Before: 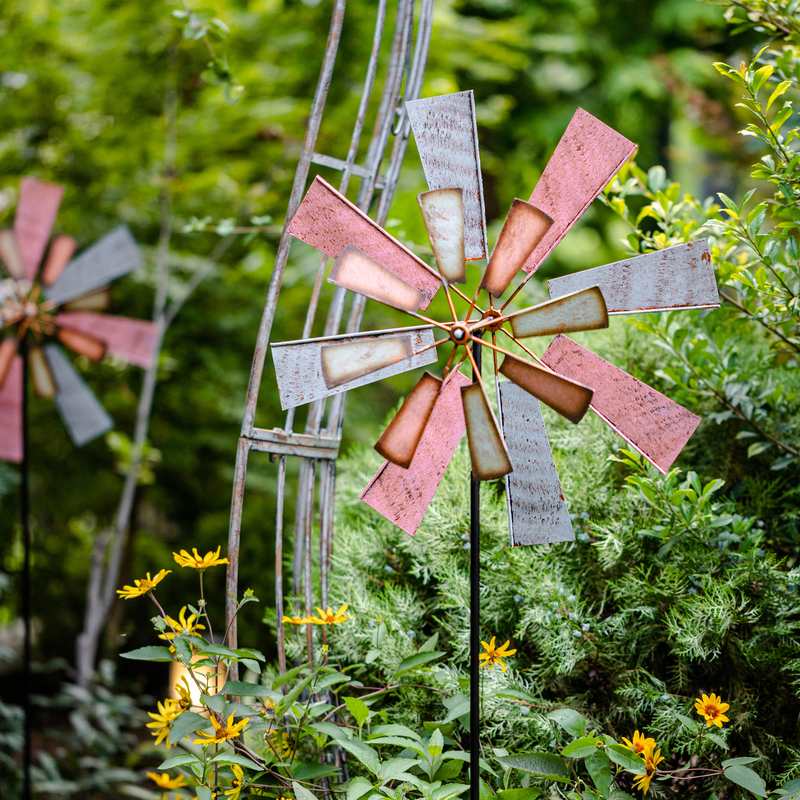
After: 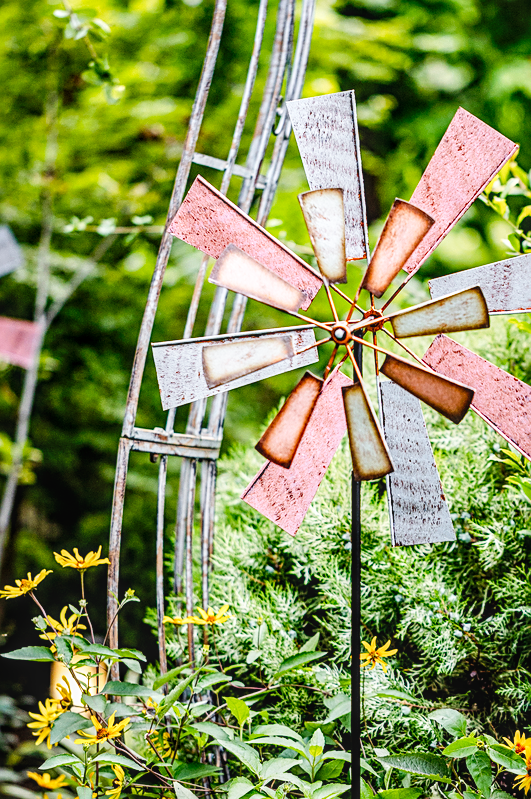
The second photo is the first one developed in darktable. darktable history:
sharpen: on, module defaults
local contrast: detail 130%
tone curve: curves: ch0 [(0.003, 0.032) (0.037, 0.037) (0.142, 0.117) (0.279, 0.311) (0.405, 0.49) (0.526, 0.651) (0.722, 0.857) (0.875, 0.946) (1, 0.98)]; ch1 [(0, 0) (0.305, 0.325) (0.453, 0.437) (0.482, 0.473) (0.501, 0.498) (0.515, 0.523) (0.559, 0.591) (0.6, 0.659) (0.656, 0.71) (1, 1)]; ch2 [(0, 0) (0.323, 0.277) (0.424, 0.396) (0.479, 0.484) (0.499, 0.502) (0.515, 0.537) (0.564, 0.595) (0.644, 0.703) (0.742, 0.803) (1, 1)], preserve colors none
crop and rotate: left 15.076%, right 18.426%
